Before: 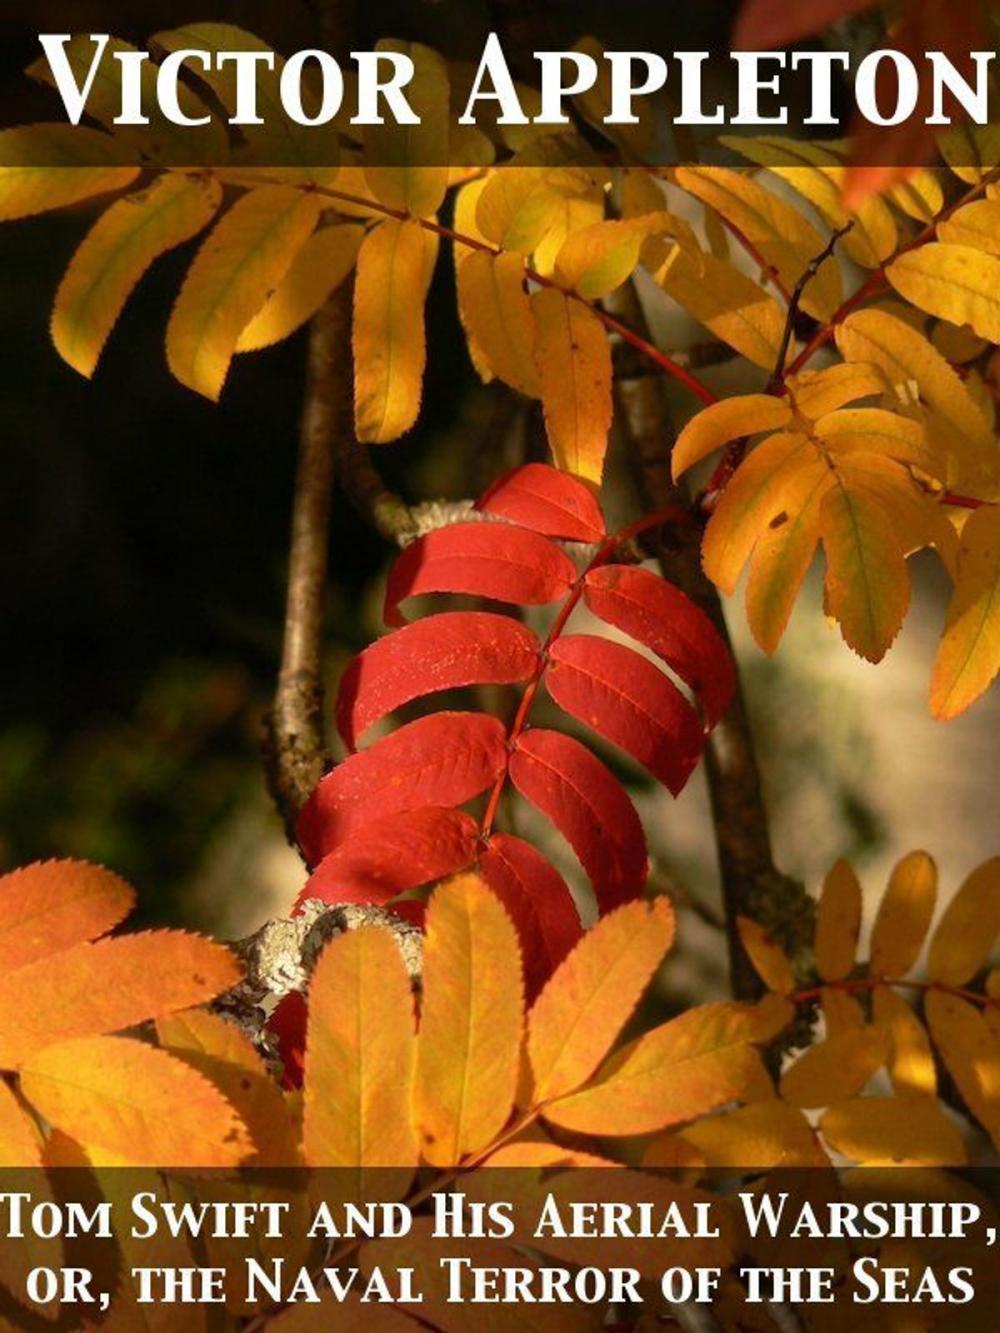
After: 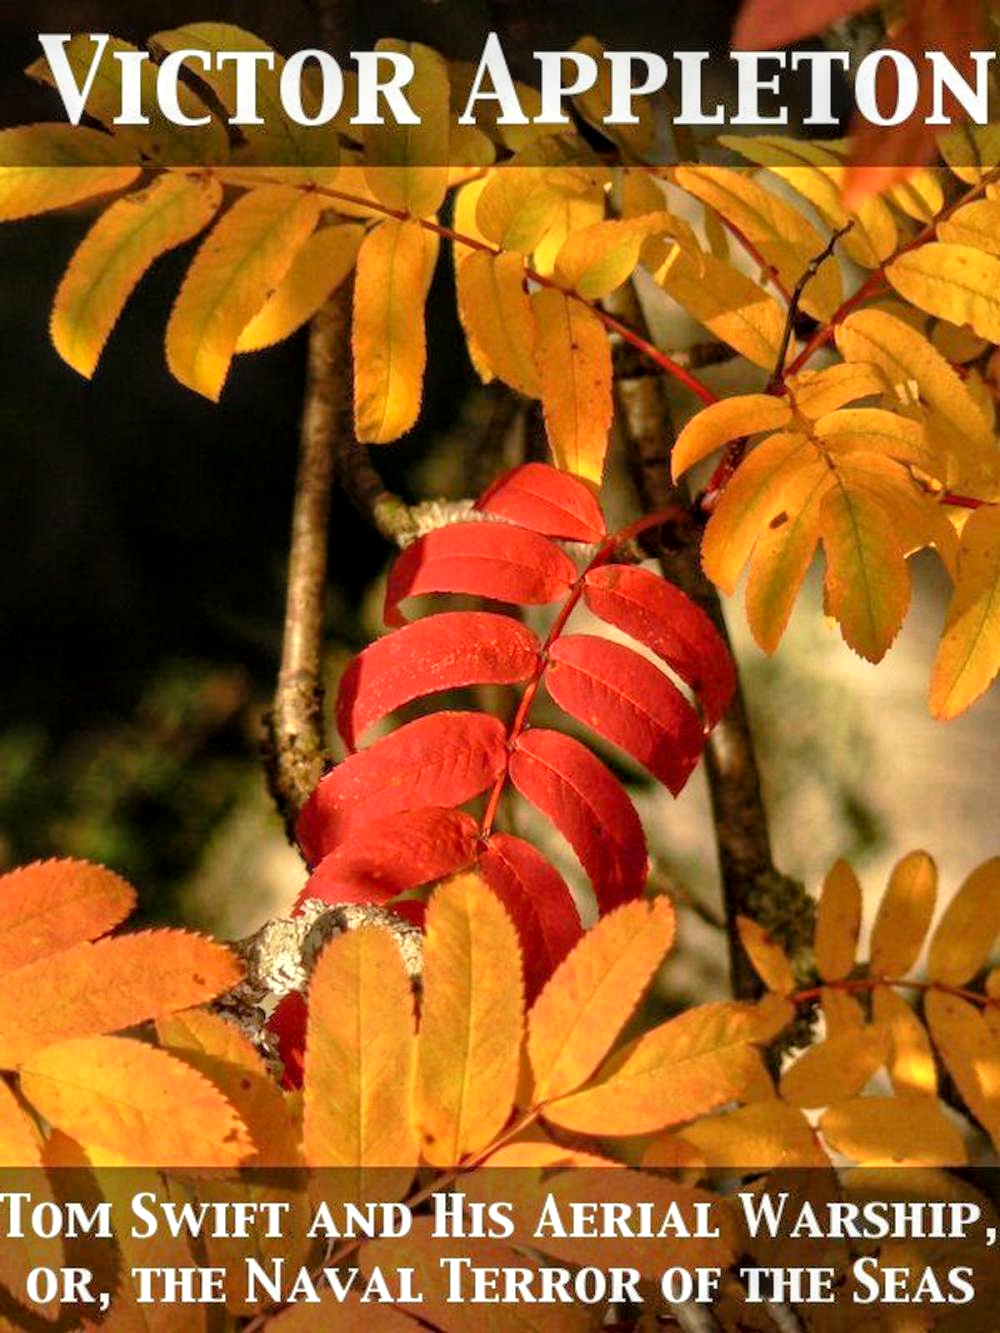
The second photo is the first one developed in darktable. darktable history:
tone equalizer: -7 EV 0.15 EV, -6 EV 0.6 EV, -5 EV 1.15 EV, -4 EV 1.33 EV, -3 EV 1.15 EV, -2 EV 0.6 EV, -1 EV 0.15 EV, mask exposure compensation -0.5 EV
local contrast: detail 130%
